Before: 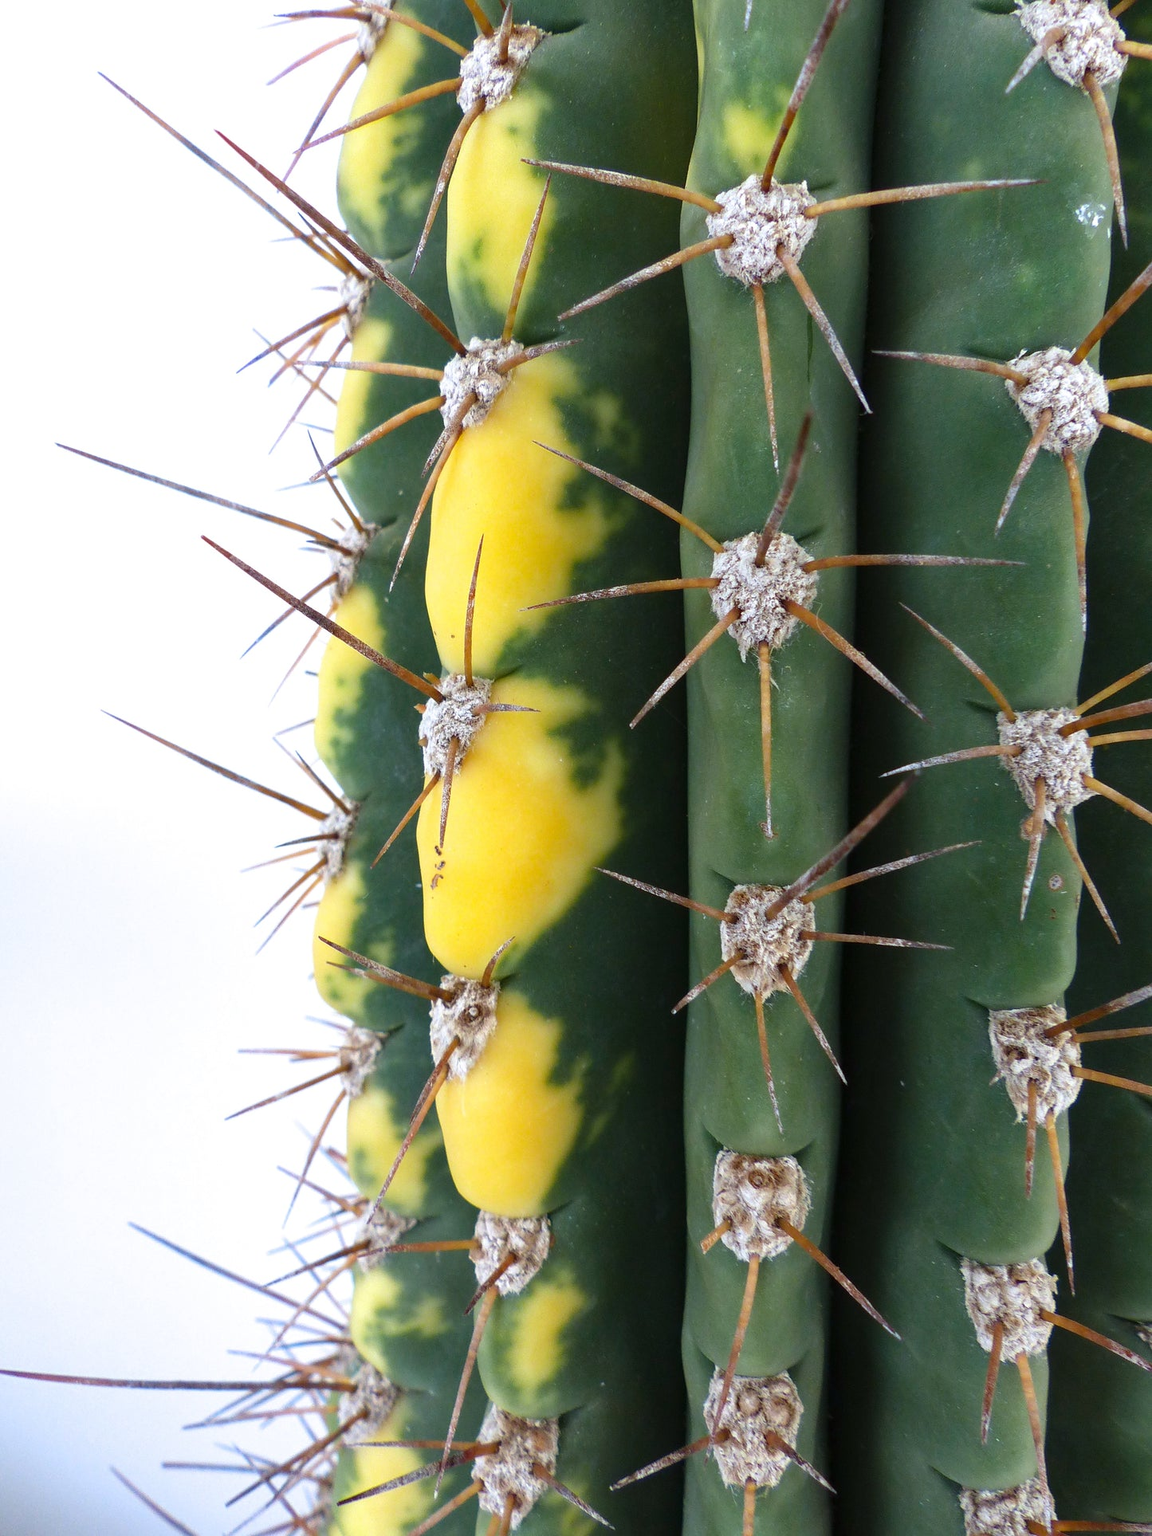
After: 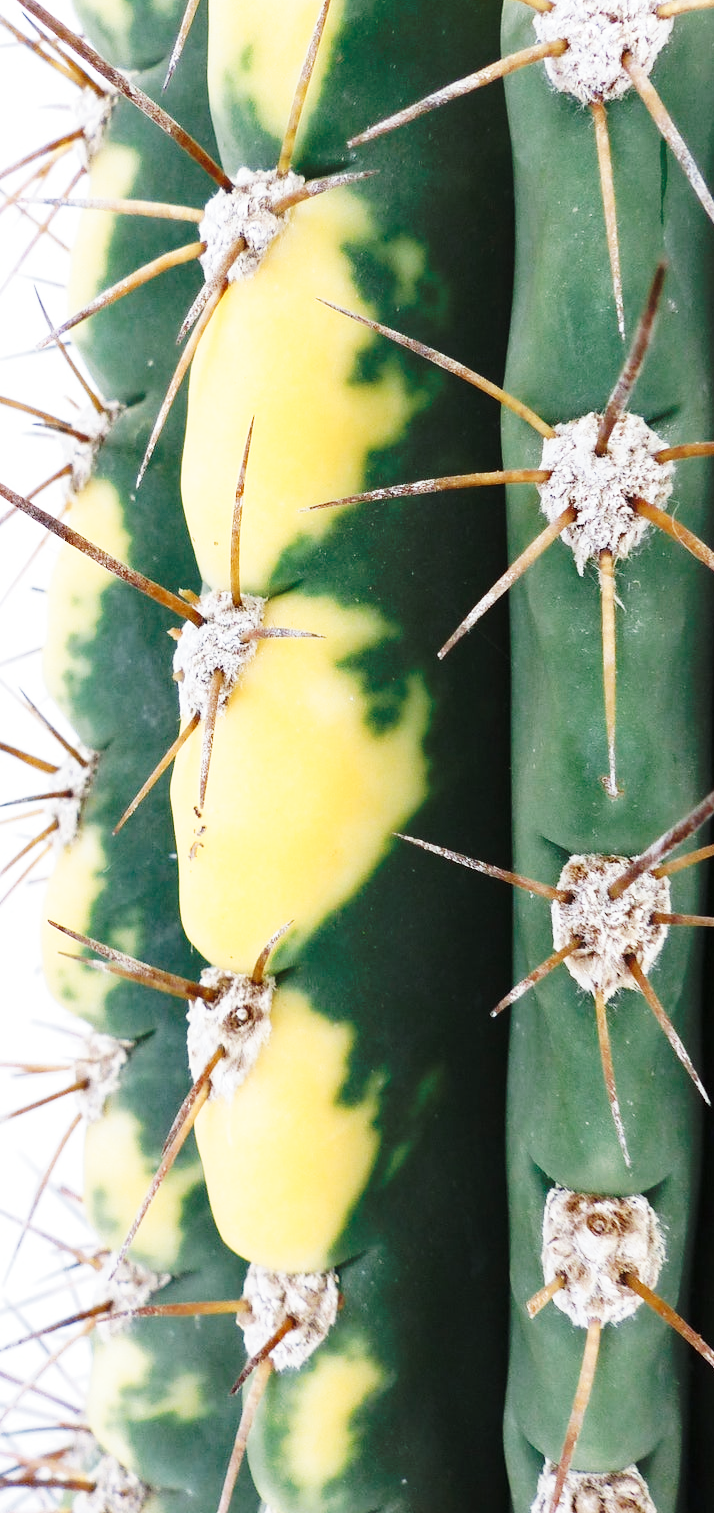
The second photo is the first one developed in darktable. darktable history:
crop and rotate: angle 0.02°, left 24.353%, top 13.219%, right 26.156%, bottom 8.224%
color zones: curves: ch0 [(0, 0.5) (0.125, 0.4) (0.25, 0.5) (0.375, 0.4) (0.5, 0.4) (0.625, 0.35) (0.75, 0.35) (0.875, 0.5)]; ch1 [(0, 0.35) (0.125, 0.45) (0.25, 0.35) (0.375, 0.35) (0.5, 0.35) (0.625, 0.35) (0.75, 0.45) (0.875, 0.35)]; ch2 [(0, 0.6) (0.125, 0.5) (0.25, 0.5) (0.375, 0.6) (0.5, 0.6) (0.625, 0.5) (0.75, 0.5) (0.875, 0.5)]
tone curve: curves: ch0 [(0, 0) (0.003, 0.003) (0.011, 0.013) (0.025, 0.028) (0.044, 0.05) (0.069, 0.079) (0.1, 0.113) (0.136, 0.154) (0.177, 0.201) (0.224, 0.268) (0.277, 0.38) (0.335, 0.486) (0.399, 0.588) (0.468, 0.688) (0.543, 0.787) (0.623, 0.854) (0.709, 0.916) (0.801, 0.957) (0.898, 0.978) (1, 1)], preserve colors none
